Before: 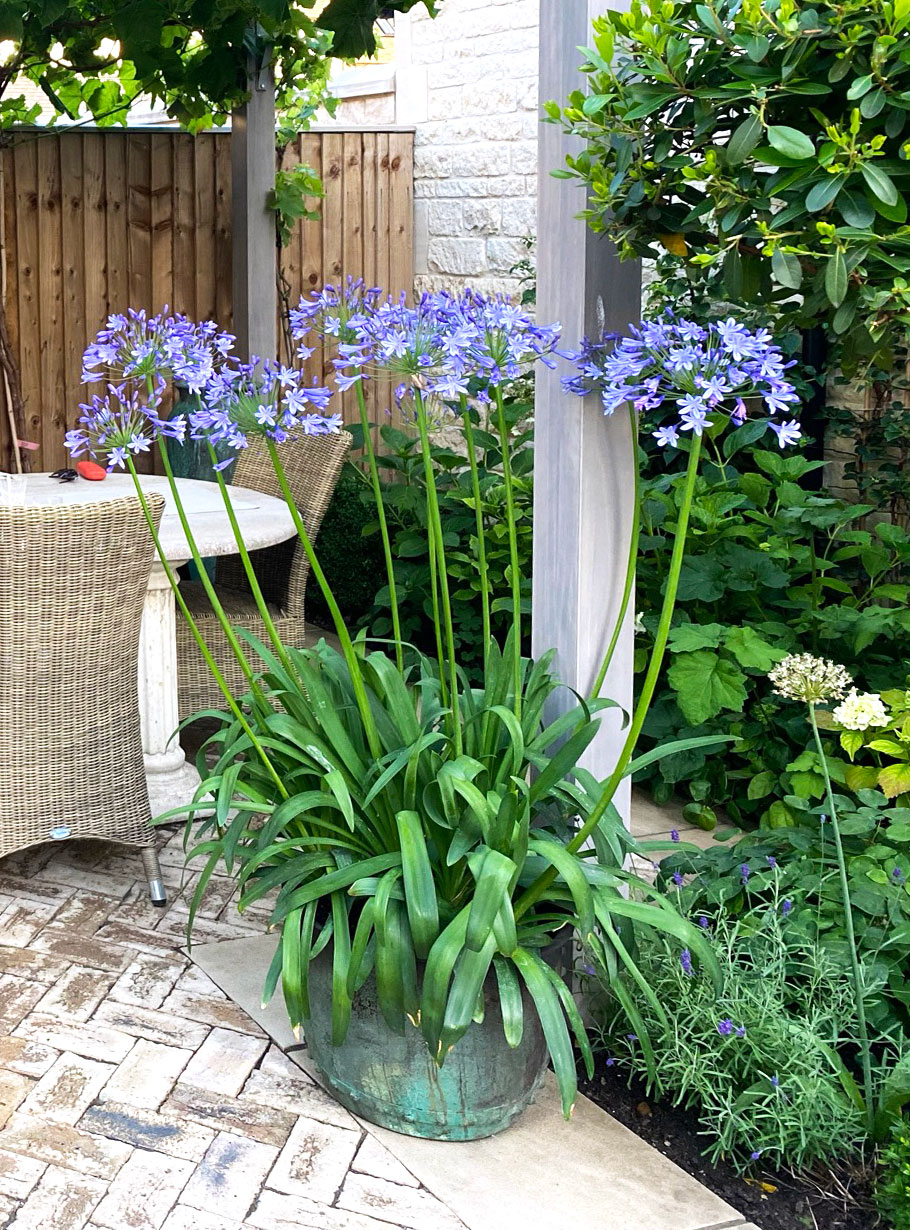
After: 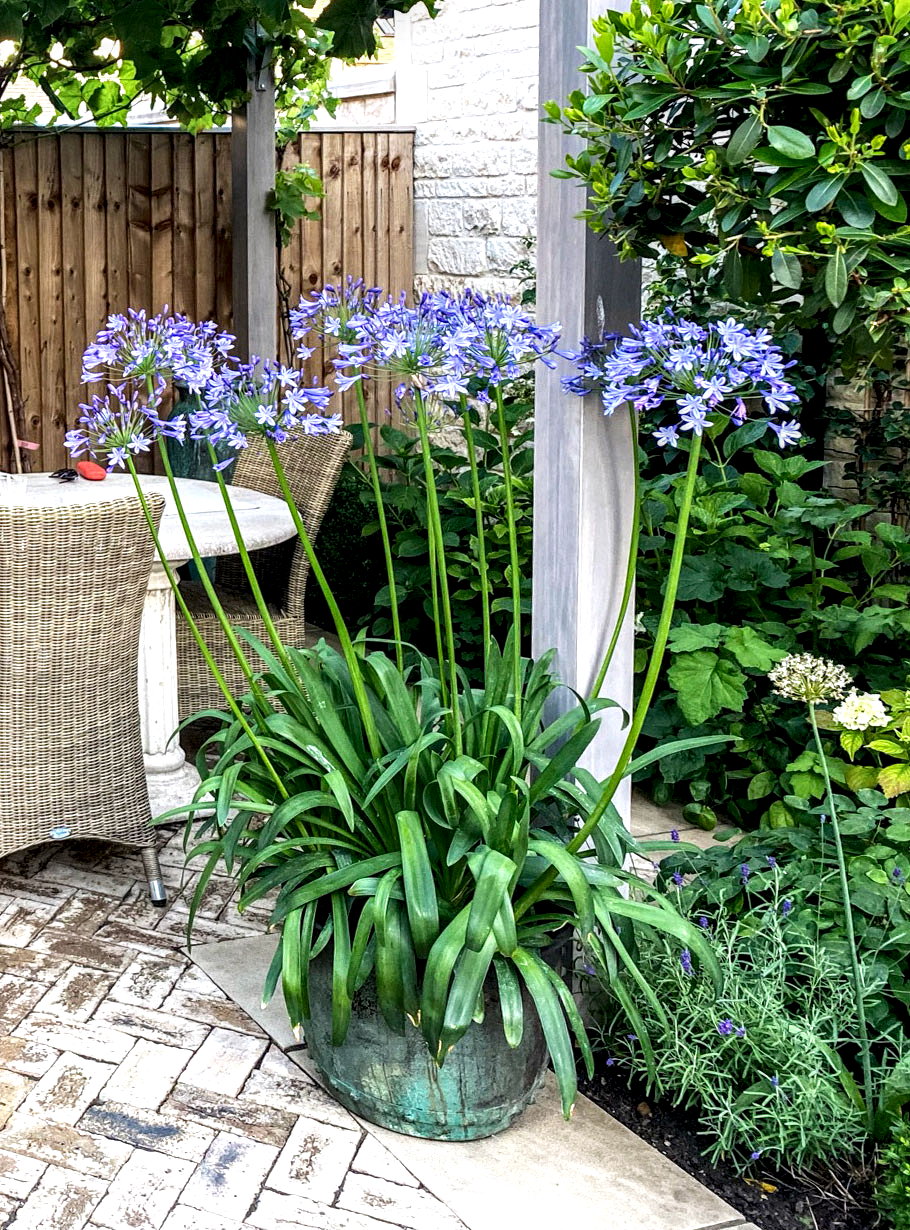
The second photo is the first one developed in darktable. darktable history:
white balance: emerald 1
local contrast: highlights 20%, shadows 70%, detail 170%
